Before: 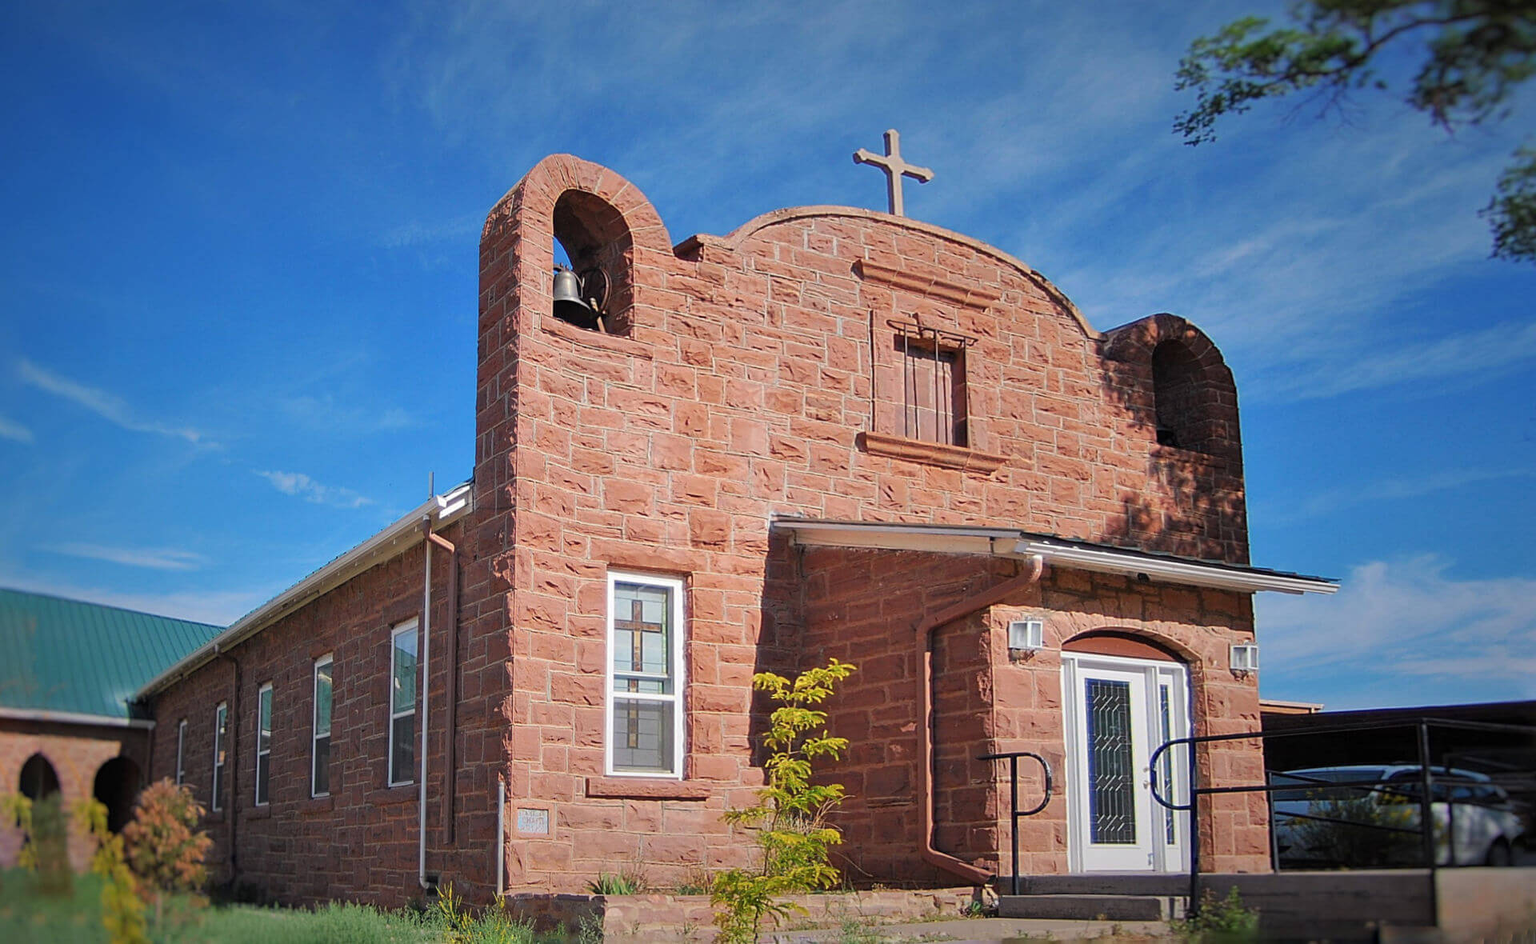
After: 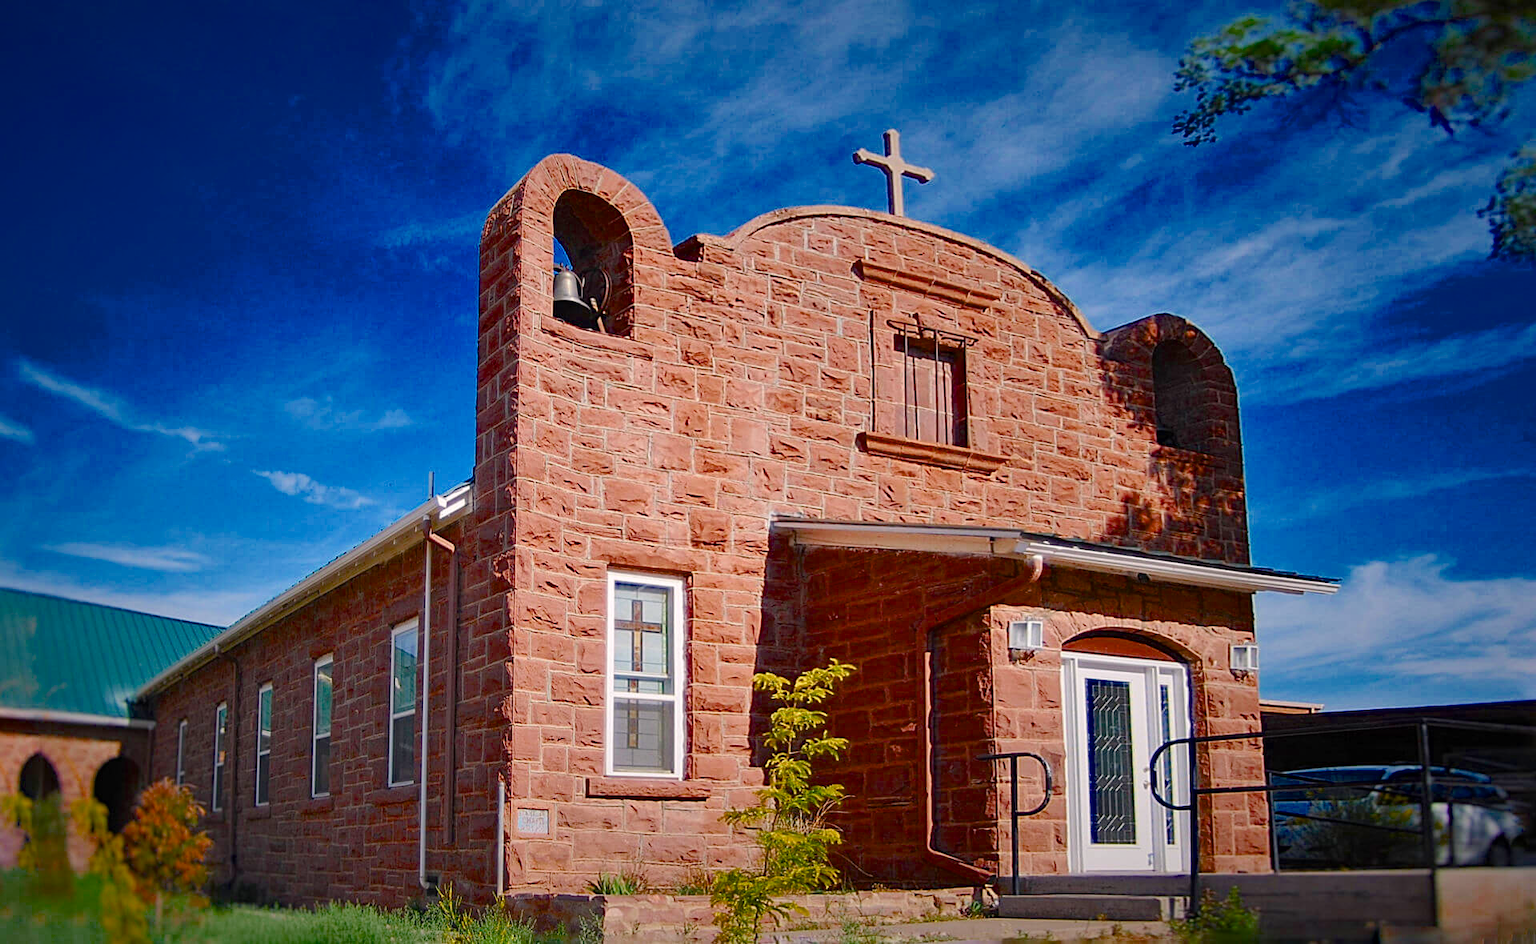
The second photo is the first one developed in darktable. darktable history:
color balance rgb: highlights gain › chroma 0.905%, highlights gain › hue 25.81°, perceptual saturation grading › global saturation 43.673%, perceptual saturation grading › highlights -50.334%, perceptual saturation grading › shadows 31.027%, saturation formula JzAzBz (2021)
